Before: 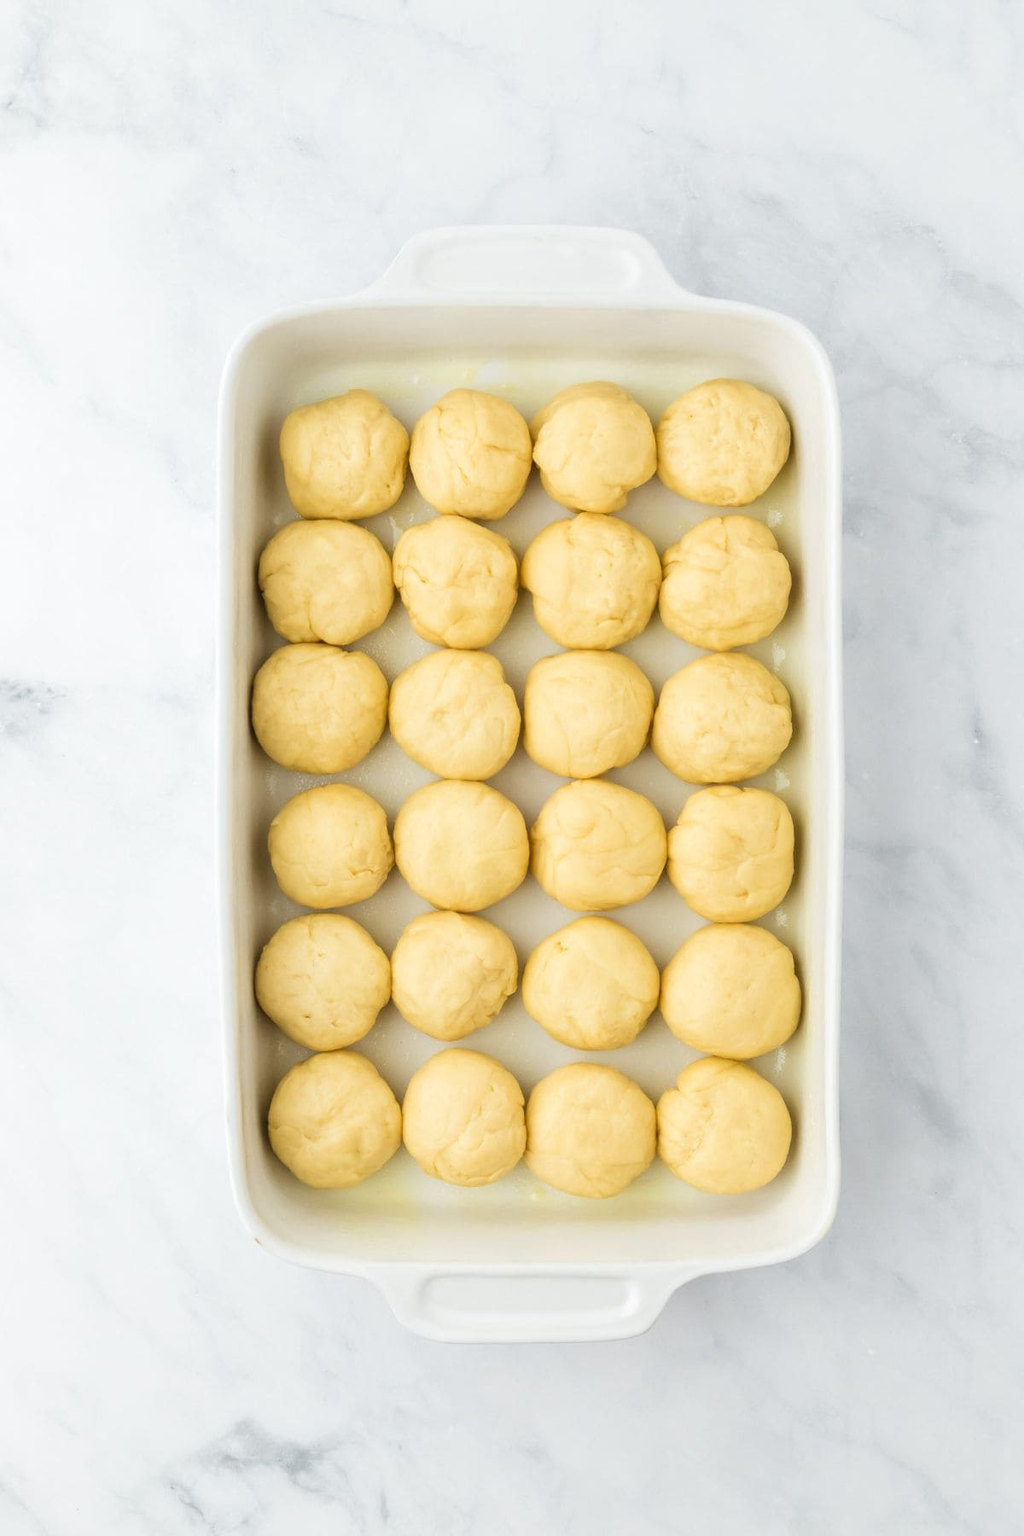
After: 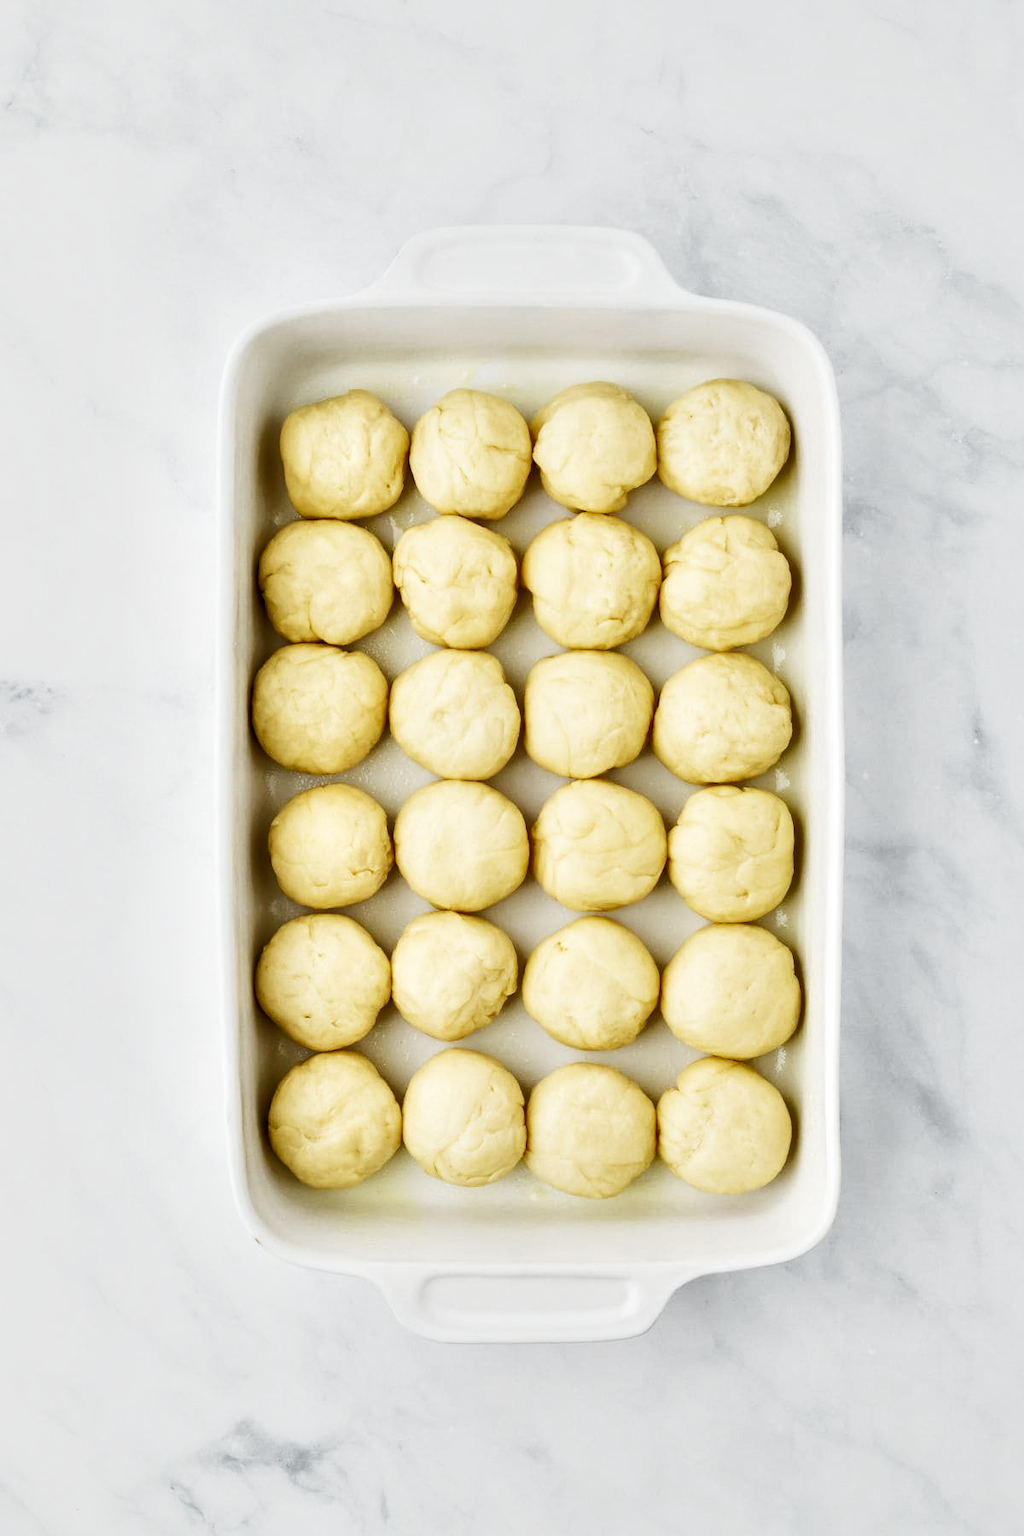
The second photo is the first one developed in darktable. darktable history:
local contrast: mode bilateral grid, contrast 44, coarseness 69, detail 214%, midtone range 0.2
sigmoid: contrast 1.7, skew 0.1, preserve hue 0%, red attenuation 0.1, red rotation 0.035, green attenuation 0.1, green rotation -0.017, blue attenuation 0.15, blue rotation -0.052, base primaries Rec2020
rotate and perspective: crop left 0, crop top 0
